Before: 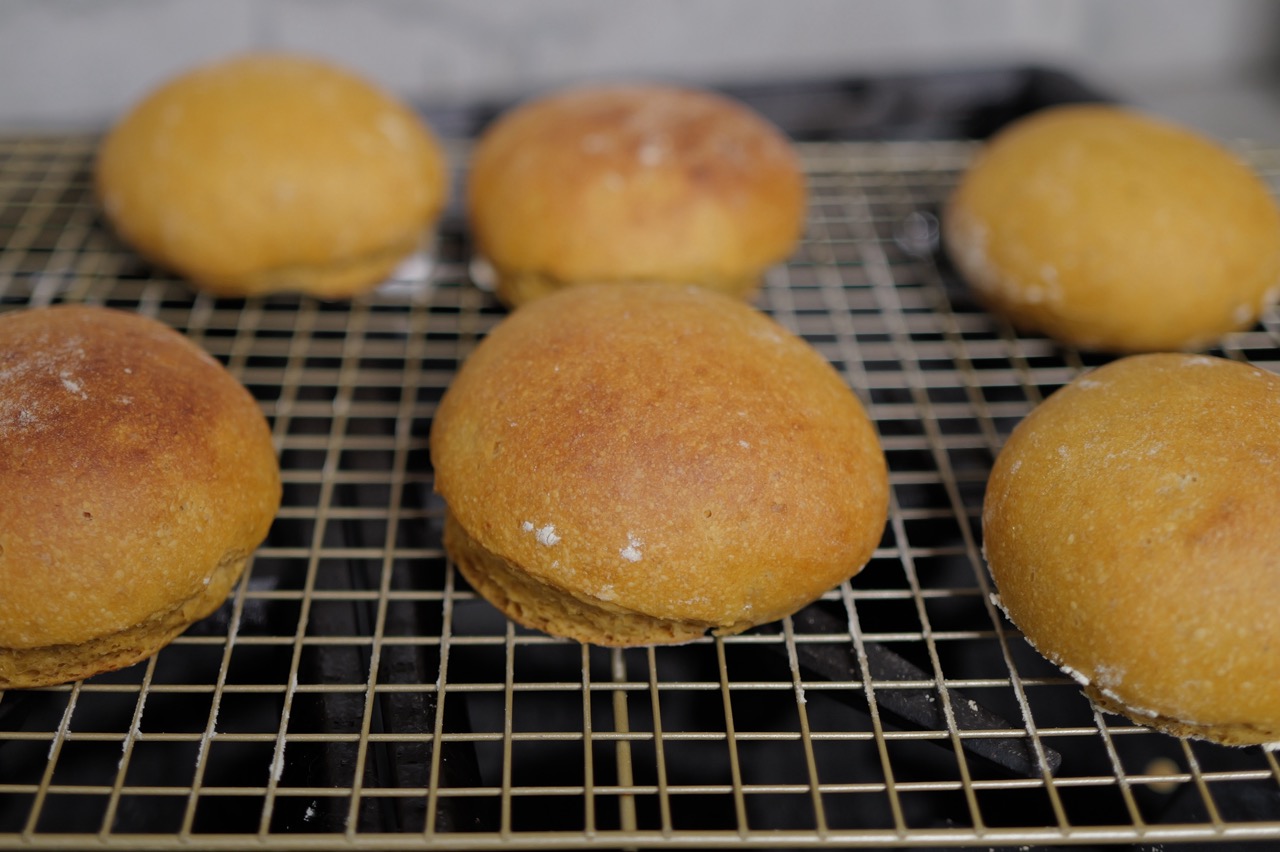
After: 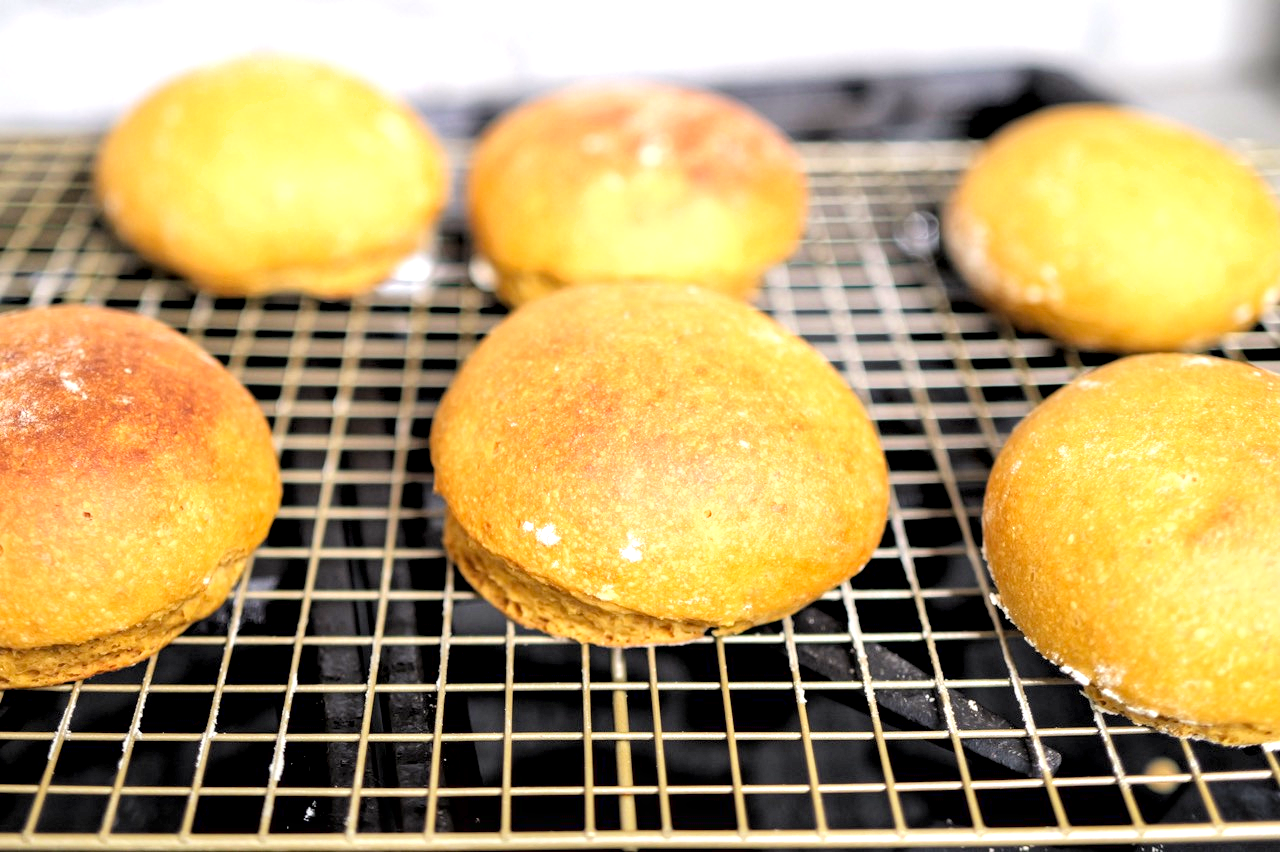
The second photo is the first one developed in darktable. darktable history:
tone curve: curves: ch0 [(0, 0.013) (0.054, 0.018) (0.205, 0.197) (0.289, 0.309) (0.382, 0.437) (0.475, 0.552) (0.666, 0.743) (0.791, 0.85) (1, 0.998)]; ch1 [(0, 0) (0.394, 0.338) (0.449, 0.404) (0.499, 0.498) (0.526, 0.528) (0.543, 0.564) (0.589, 0.633) (0.66, 0.687) (0.783, 0.804) (1, 1)]; ch2 [(0, 0) (0.304, 0.31) (0.403, 0.399) (0.441, 0.421) (0.474, 0.466) (0.498, 0.496) (0.524, 0.538) (0.555, 0.584) (0.633, 0.665) (0.7, 0.711) (1, 1)], color space Lab, linked channels, preserve colors none
exposure: black level correction 0.001, exposure 1.734 EV, compensate exposure bias true, compensate highlight preservation false
shadows and highlights: shadows 24.98, highlights -26.43
local contrast: highlights 28%, shadows 76%, midtone range 0.746
